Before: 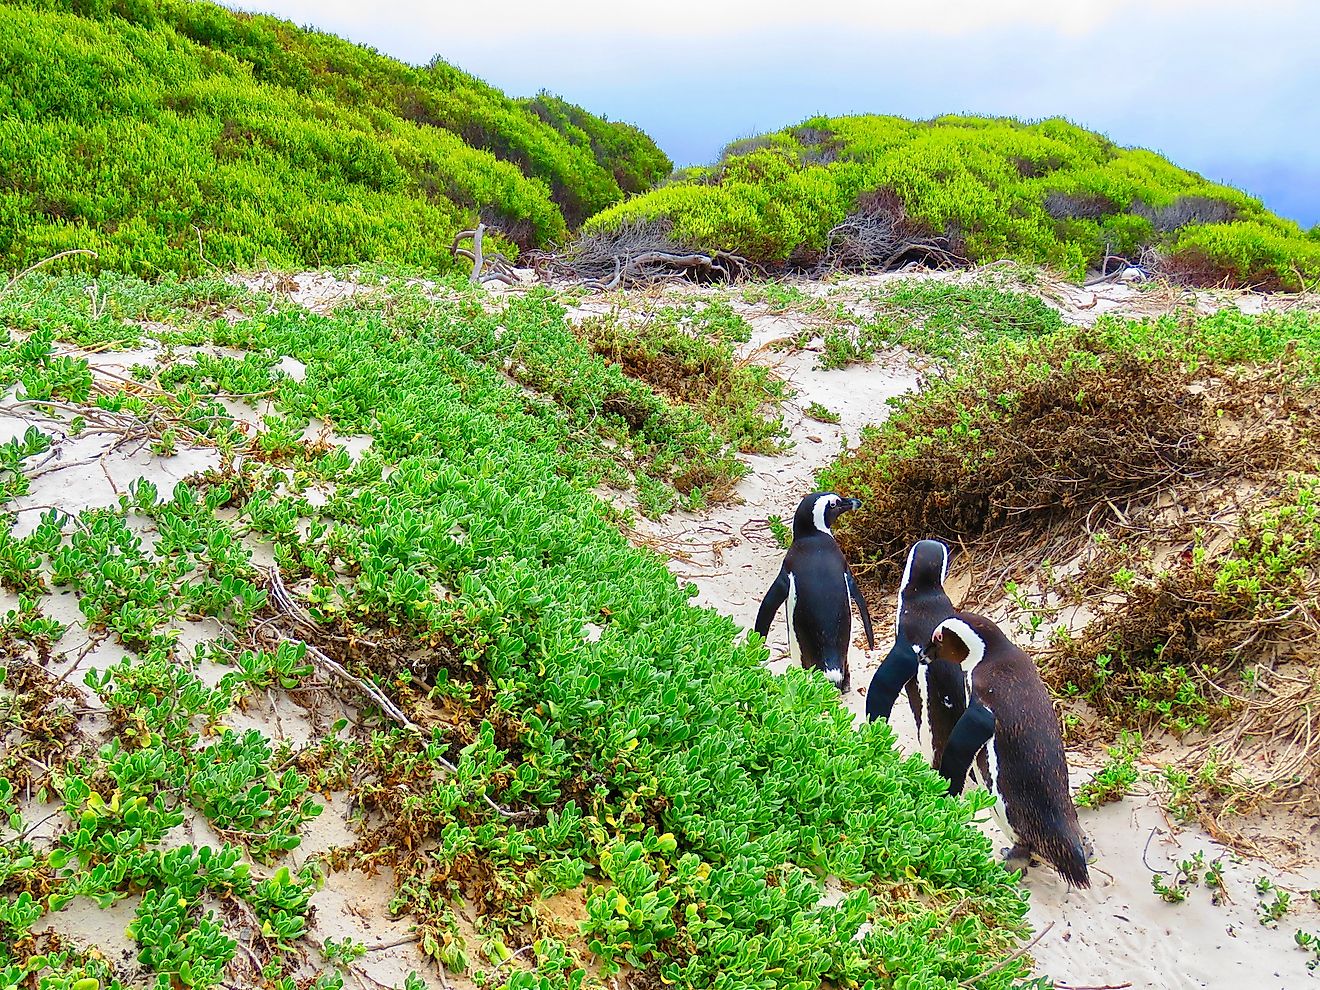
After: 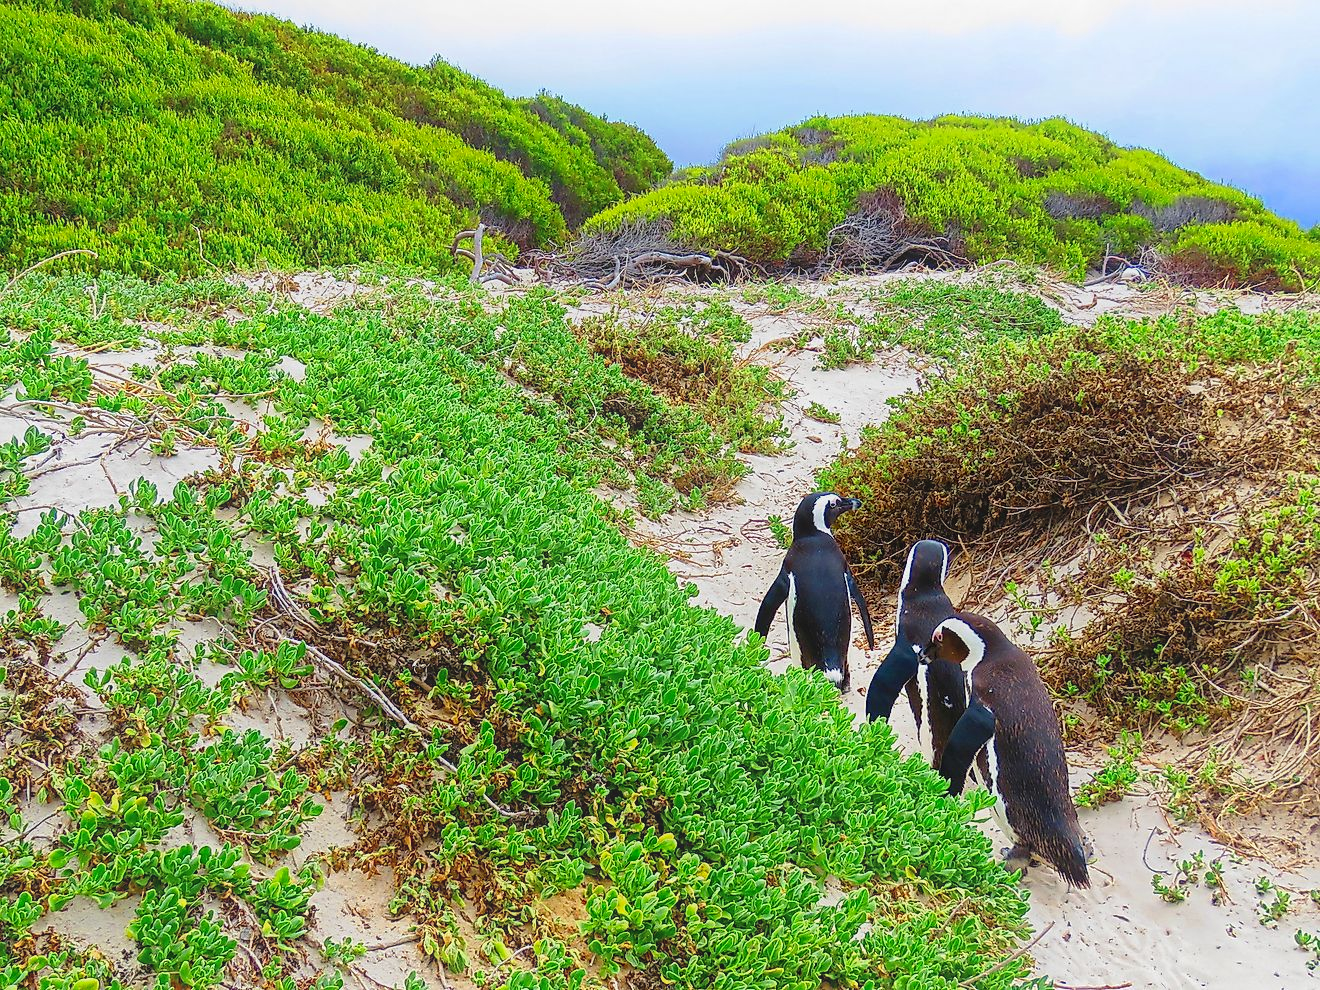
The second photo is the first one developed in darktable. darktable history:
contrast equalizer: octaves 7, y [[0.514, 0.573, 0.581, 0.508, 0.5, 0.5], [0.5 ×6], [0.5 ×6], [0 ×6], [0 ×6]], mix -0.987
